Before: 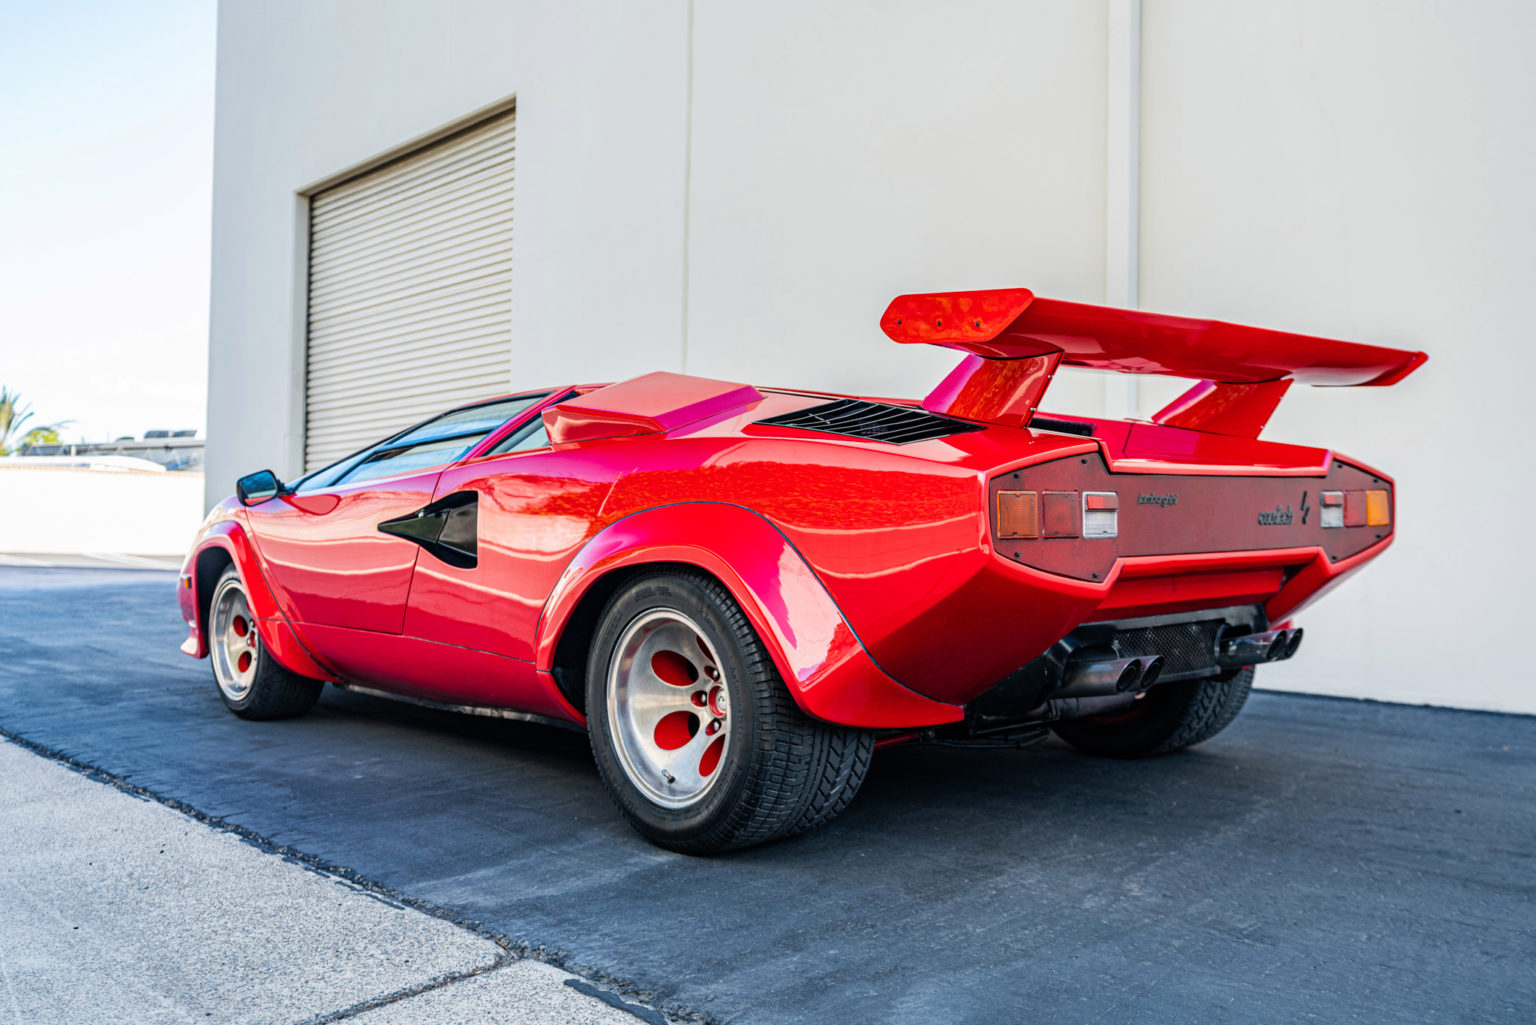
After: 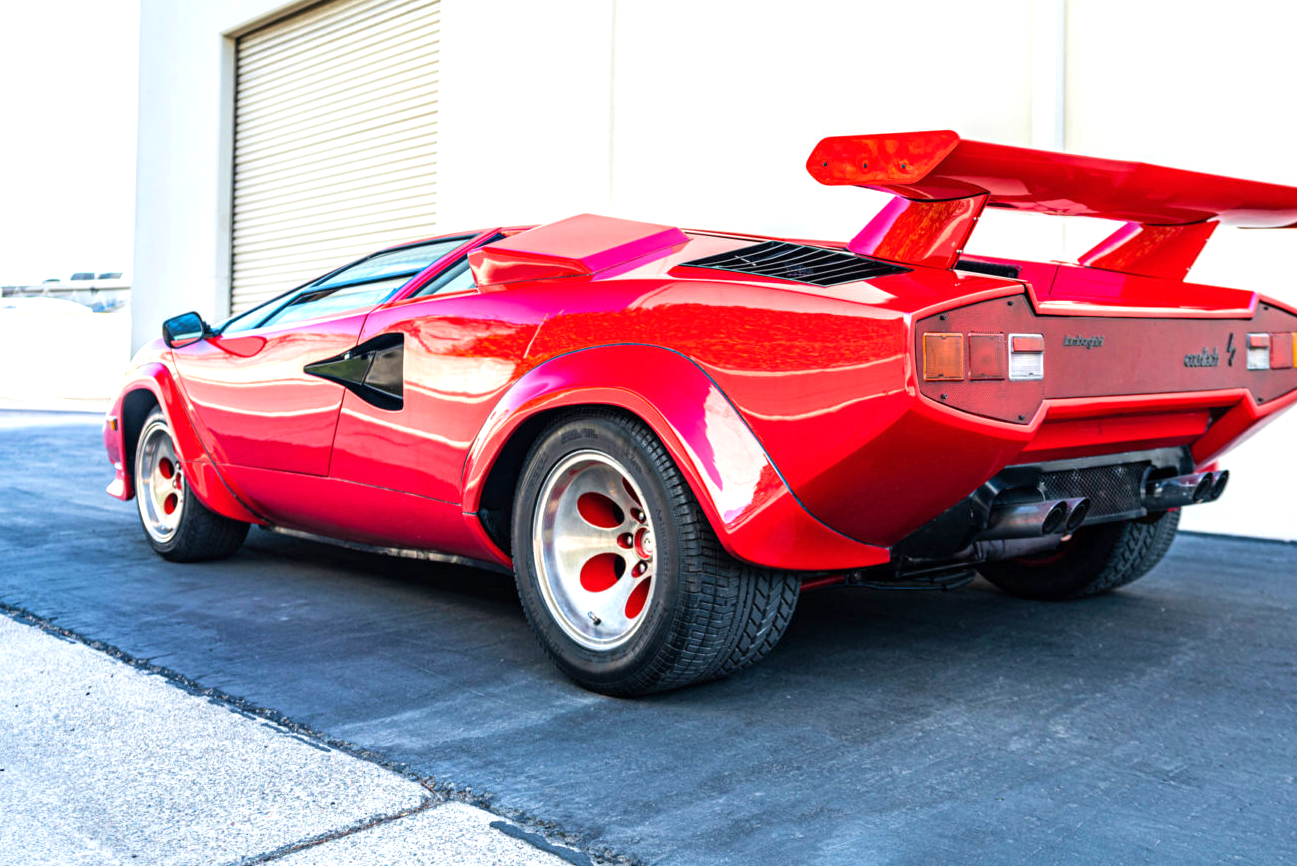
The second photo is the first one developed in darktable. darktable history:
velvia: on, module defaults
crop and rotate: left 4.842%, top 15.51%, right 10.668%
exposure: exposure 0.648 EV, compensate highlight preservation false
